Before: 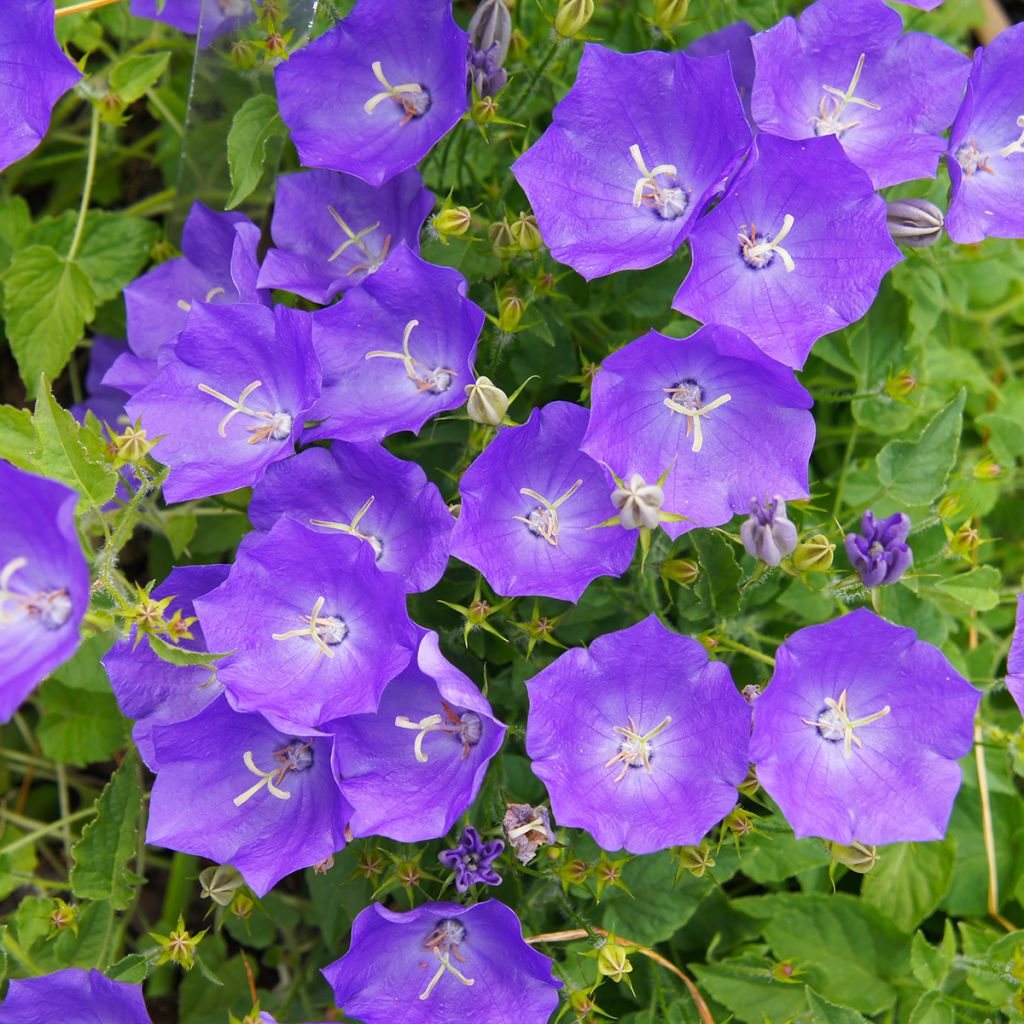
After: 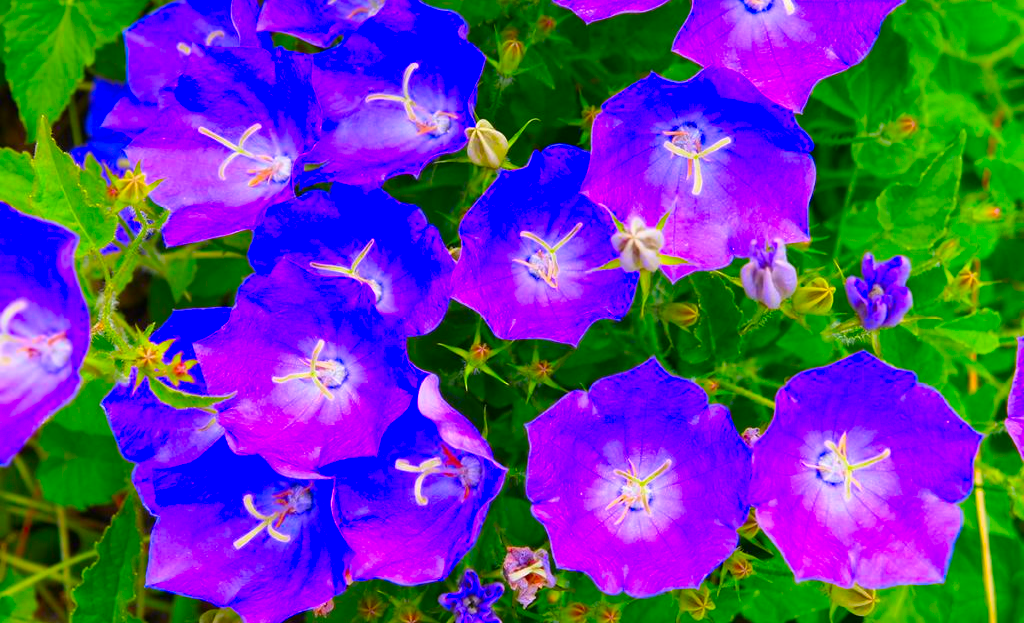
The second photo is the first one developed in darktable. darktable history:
crop and rotate: top 25.101%, bottom 14.026%
color correction: highlights a* 1.65, highlights b* -1.66, saturation 2.46
